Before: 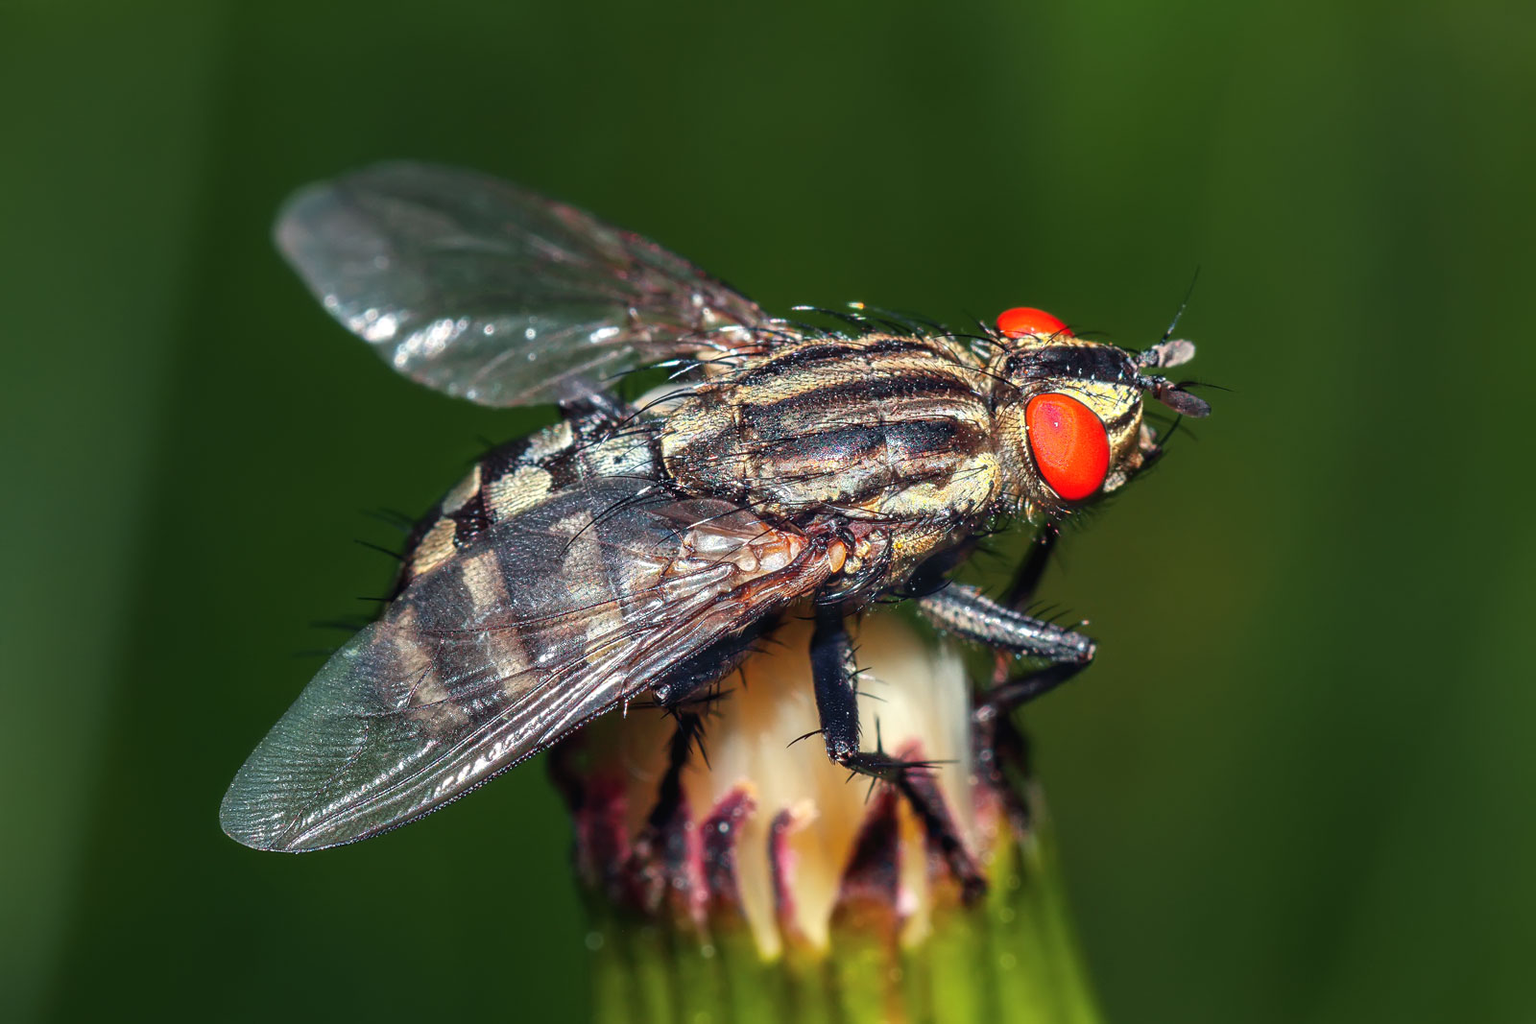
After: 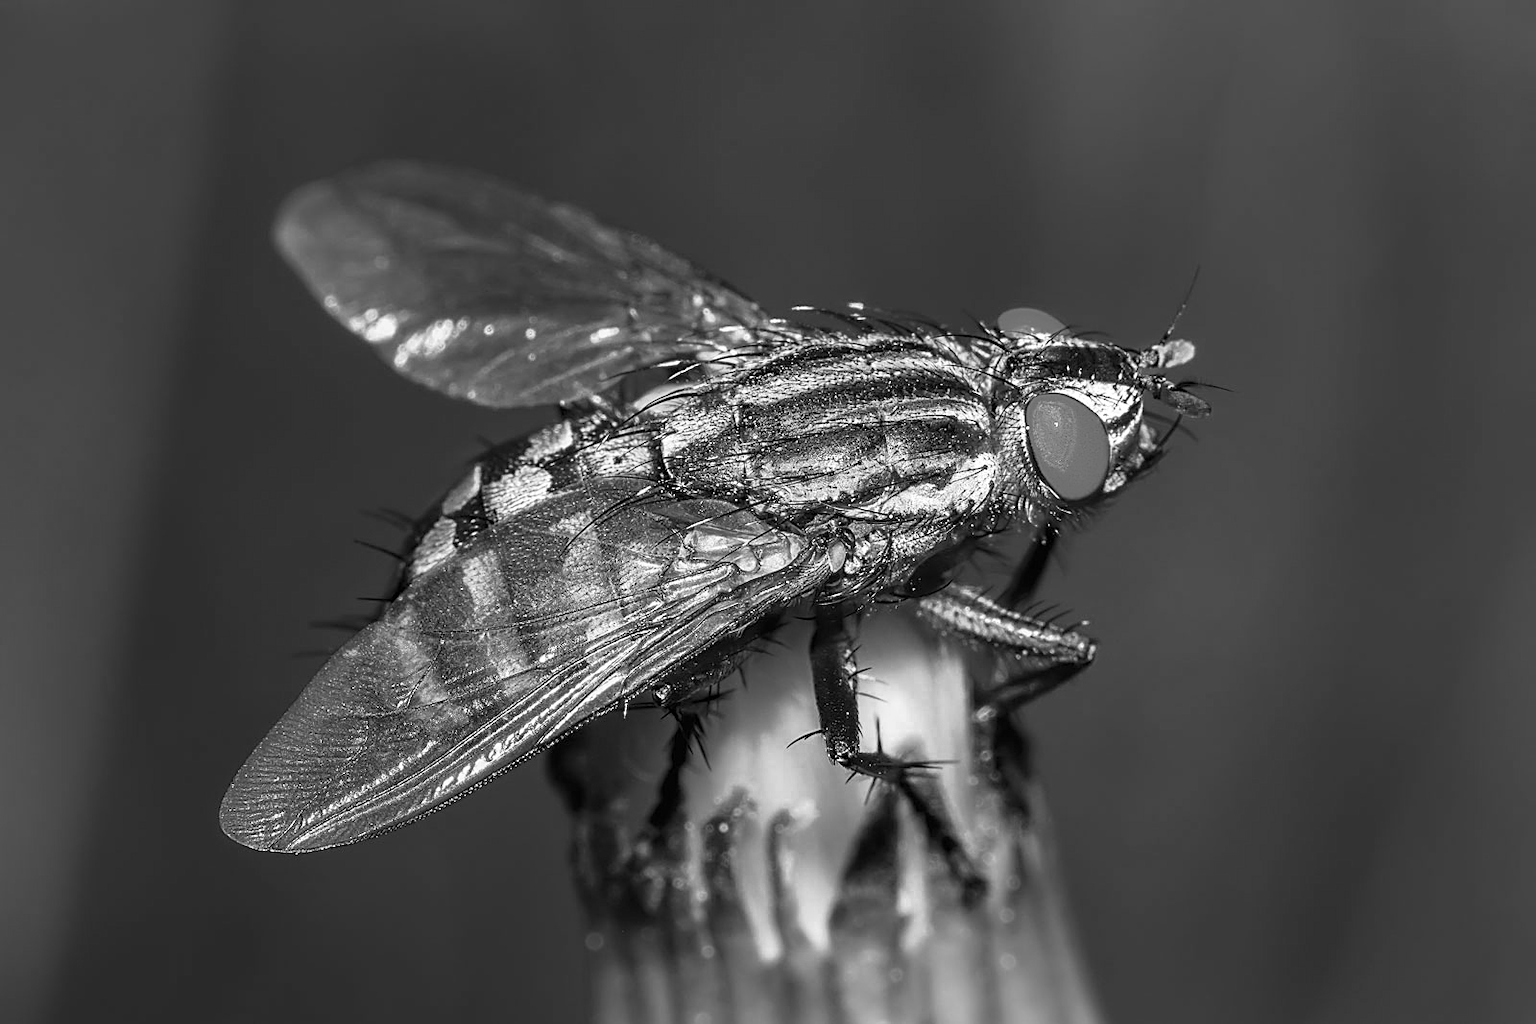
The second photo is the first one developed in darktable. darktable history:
tone curve: curves: ch0 [(0.013, 0) (0.061, 0.068) (0.239, 0.256) (0.502, 0.505) (0.683, 0.676) (0.761, 0.773) (0.858, 0.858) (0.987, 0.945)]; ch1 [(0, 0) (0.172, 0.123) (0.304, 0.288) (0.414, 0.44) (0.472, 0.473) (0.502, 0.508) (0.521, 0.528) (0.583, 0.595) (0.654, 0.673) (0.728, 0.761) (1, 1)]; ch2 [(0, 0) (0.411, 0.424) (0.485, 0.476) (0.502, 0.502) (0.553, 0.557) (0.57, 0.576) (1, 1)], color space Lab, independent channels, preserve colors none
color zones: curves: ch0 [(0.002, 0.593) (0.143, 0.417) (0.285, 0.541) (0.455, 0.289) (0.608, 0.327) (0.727, 0.283) (0.869, 0.571) (1, 0.603)]; ch1 [(0, 0) (0.143, 0) (0.286, 0) (0.429, 0) (0.571, 0) (0.714, 0) (0.857, 0)]
sharpen: on, module defaults
